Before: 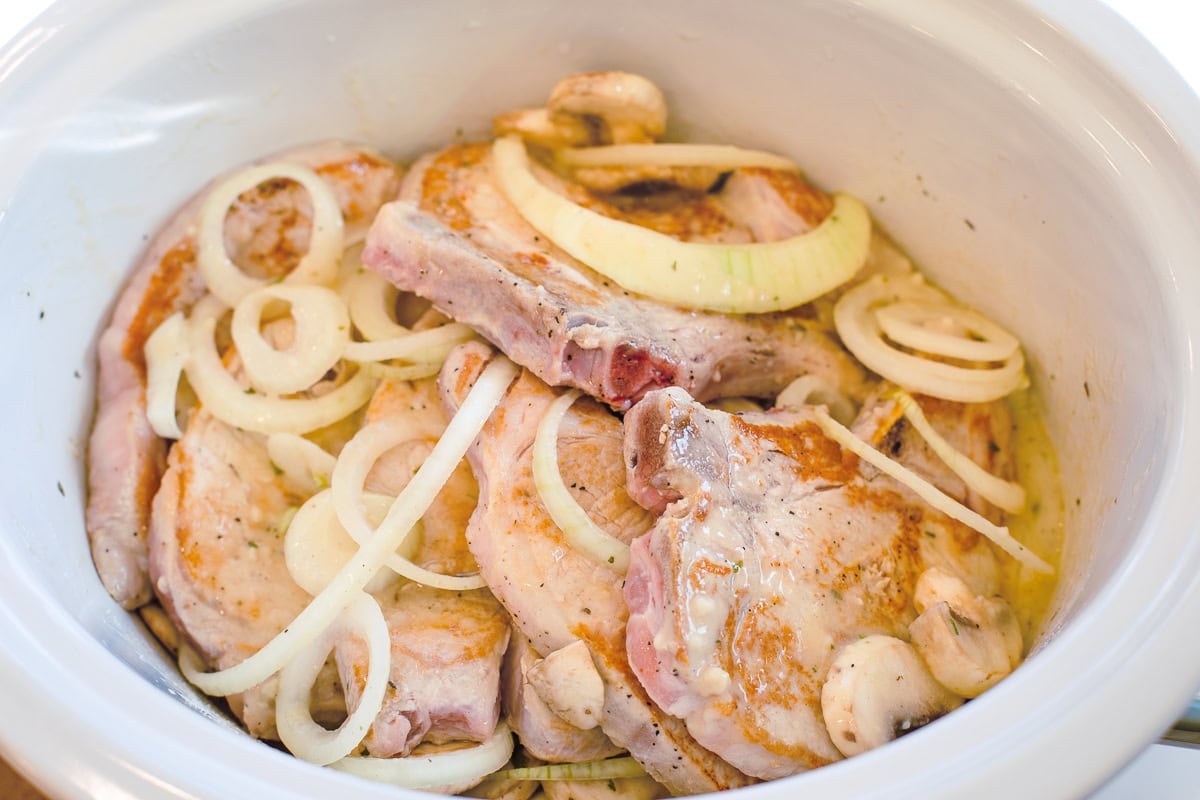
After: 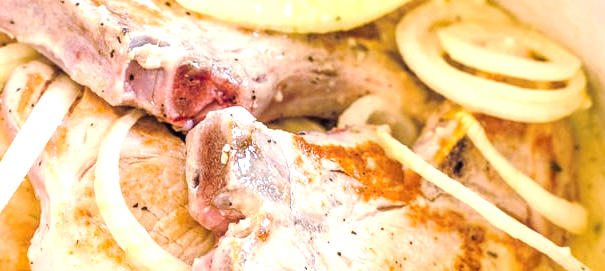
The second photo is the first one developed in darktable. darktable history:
tone equalizer: -8 EV -0.742 EV, -7 EV -0.687 EV, -6 EV -0.58 EV, -5 EV -0.374 EV, -3 EV 0.377 EV, -2 EV 0.6 EV, -1 EV 0.691 EV, +0 EV 0.732 EV
crop: left 36.559%, top 35%, right 12.975%, bottom 31.011%
local contrast: on, module defaults
